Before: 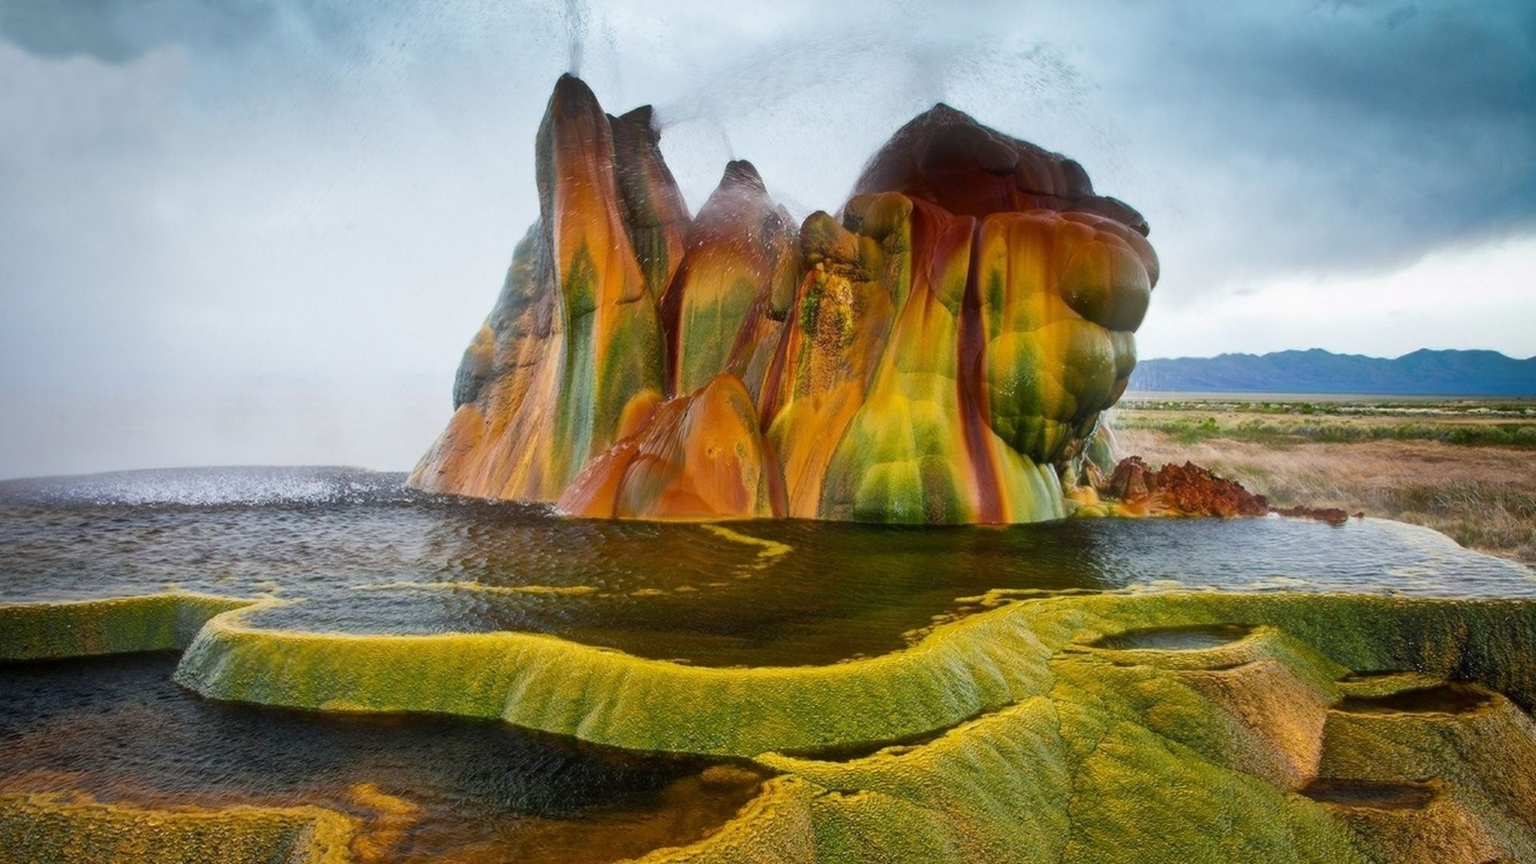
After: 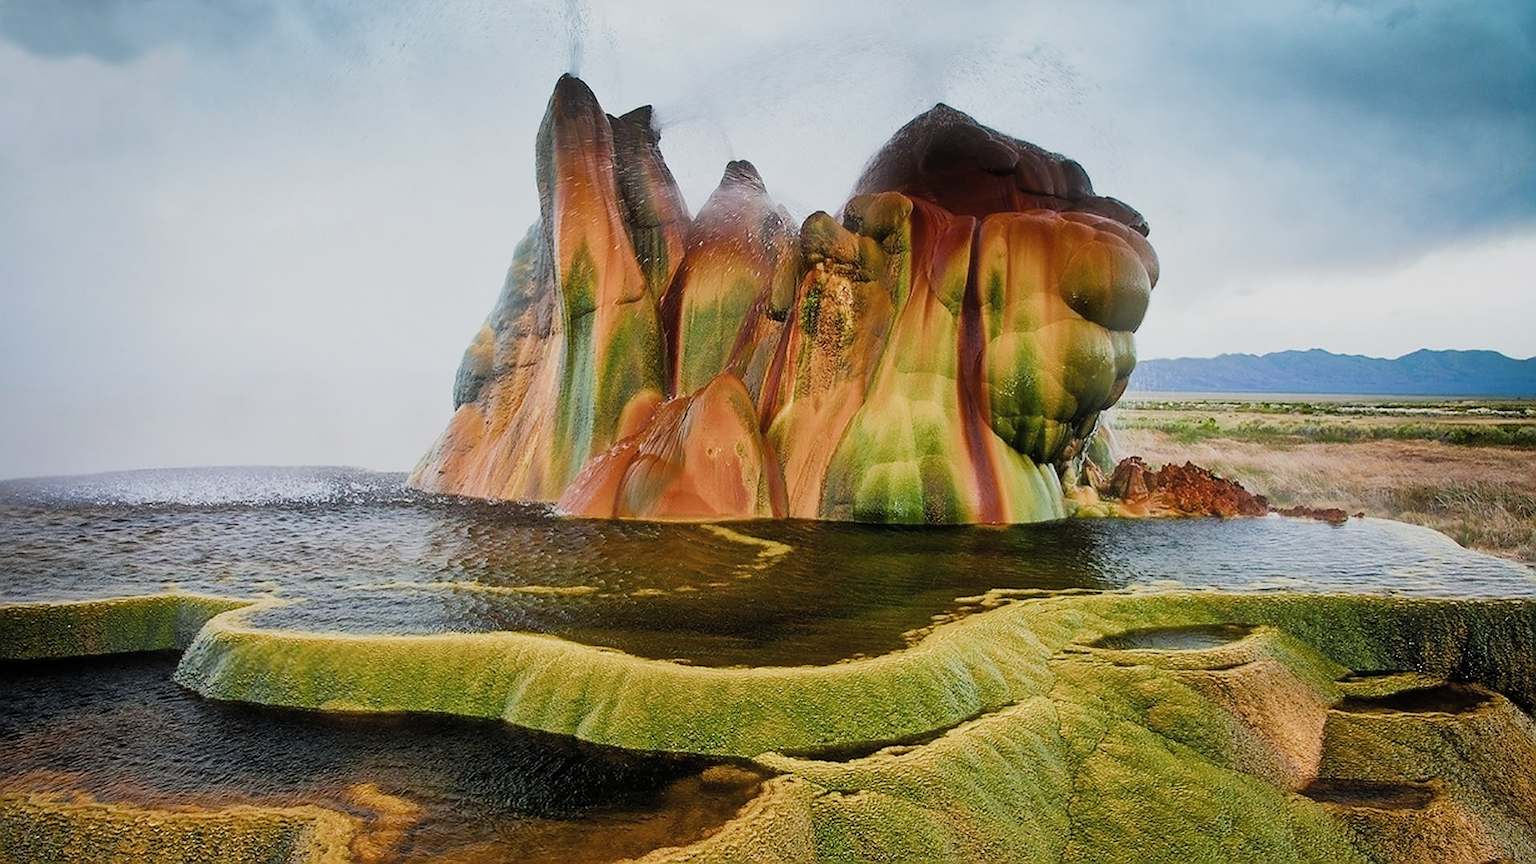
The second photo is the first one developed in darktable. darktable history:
sharpen: radius 1.358, amount 1.241, threshold 0.77
filmic rgb: black relative exposure -8.04 EV, white relative exposure 4.04 EV, hardness 4.13, color science v5 (2021), contrast in shadows safe, contrast in highlights safe
tone equalizer: -8 EV -0.408 EV, -7 EV -0.418 EV, -6 EV -0.358 EV, -5 EV -0.227 EV, -3 EV 0.22 EV, -2 EV 0.306 EV, -1 EV 0.379 EV, +0 EV 0.418 EV
